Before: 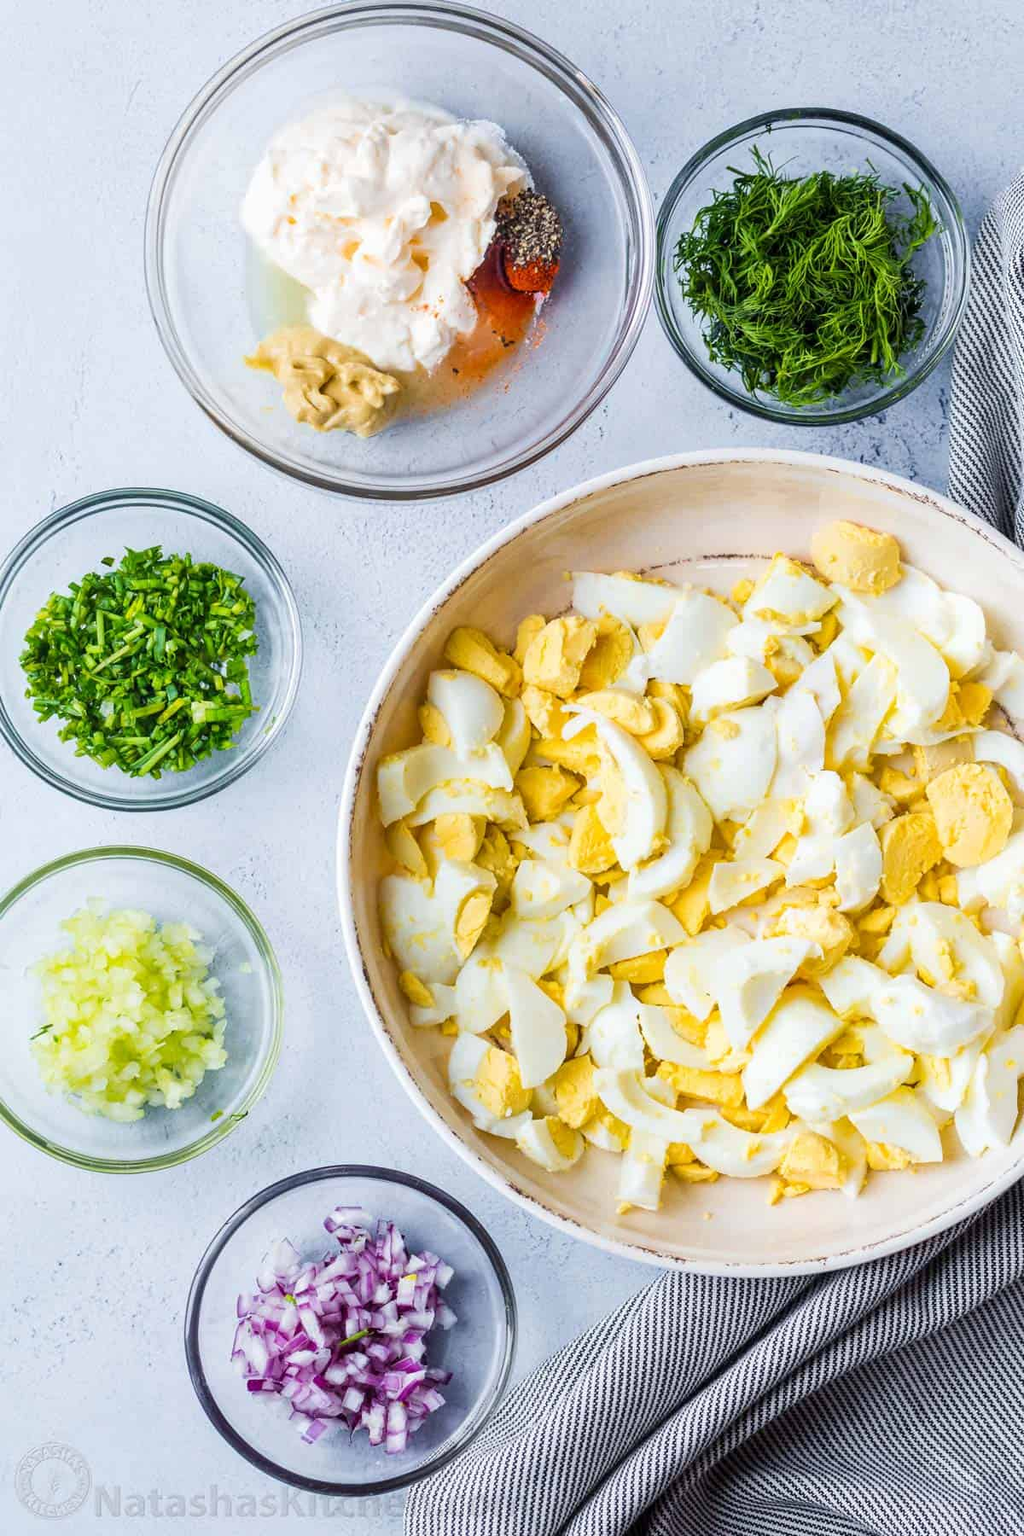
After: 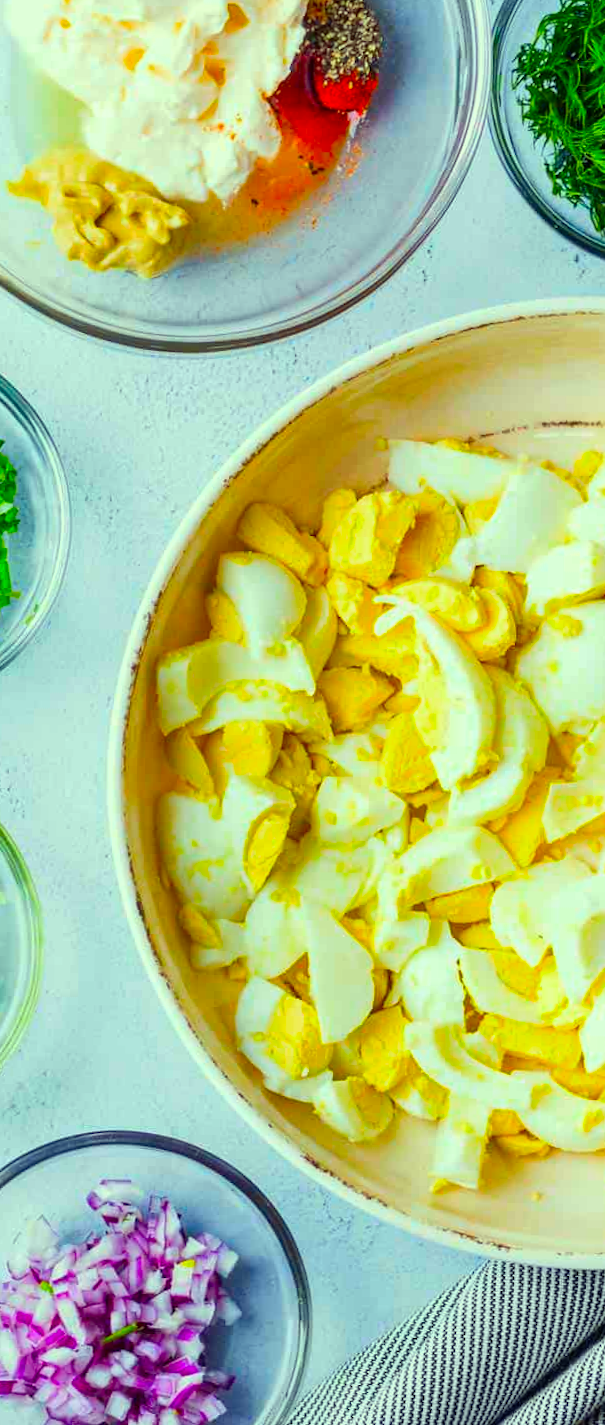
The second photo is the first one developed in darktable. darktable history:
color correction: highlights a* -10.77, highlights b* 9.8, saturation 1.72
rotate and perspective: rotation 0.8°, automatic cropping off
vibrance: vibrance 10%
crop and rotate: angle 0.02°, left 24.353%, top 13.219%, right 26.156%, bottom 8.224%
